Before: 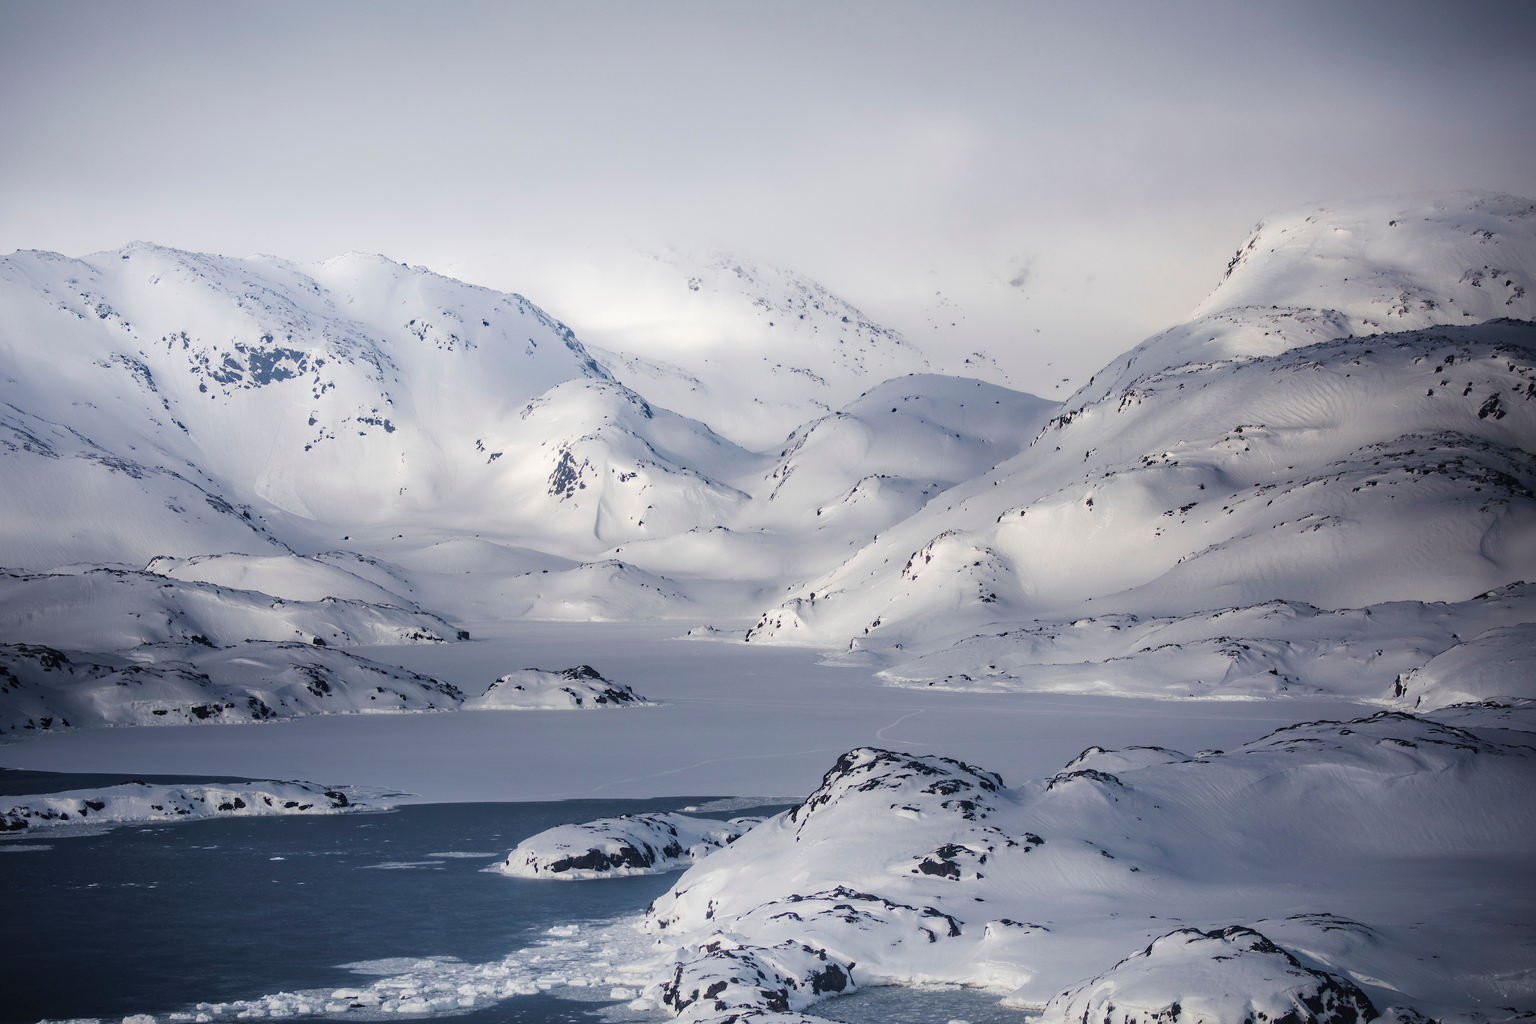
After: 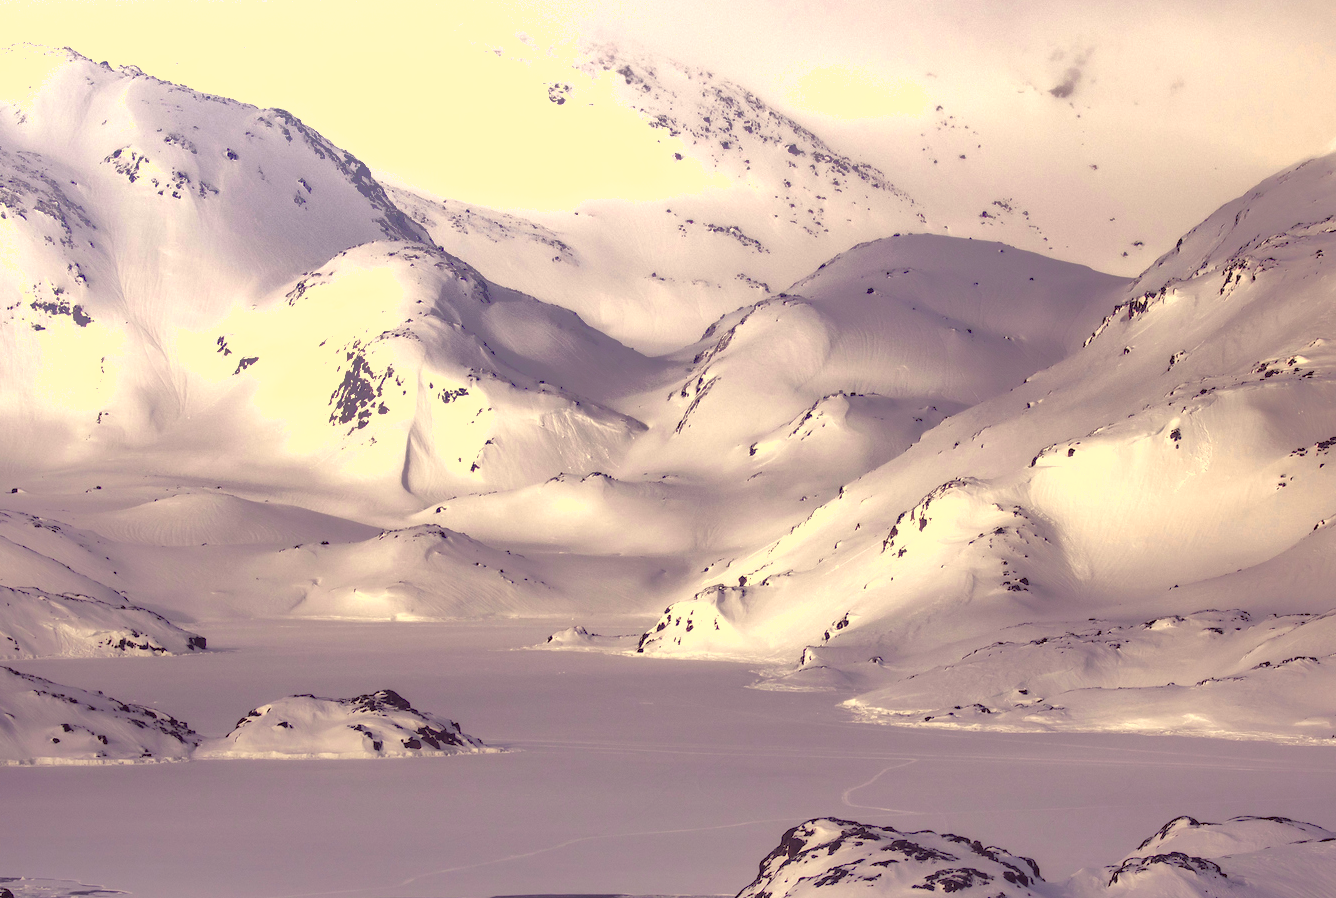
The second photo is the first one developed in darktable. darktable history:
color correction: highlights a* 9.71, highlights b* 38.96, shadows a* 14.48, shadows b* 3.61
color calibration: x 0.372, y 0.386, temperature 4286.13 K
crop and rotate: left 21.982%, top 21.905%, right 22.338%, bottom 21.914%
exposure: exposure 0.558 EV, compensate exposure bias true, compensate highlight preservation false
shadows and highlights: shadows 39.57, highlights -60.09
